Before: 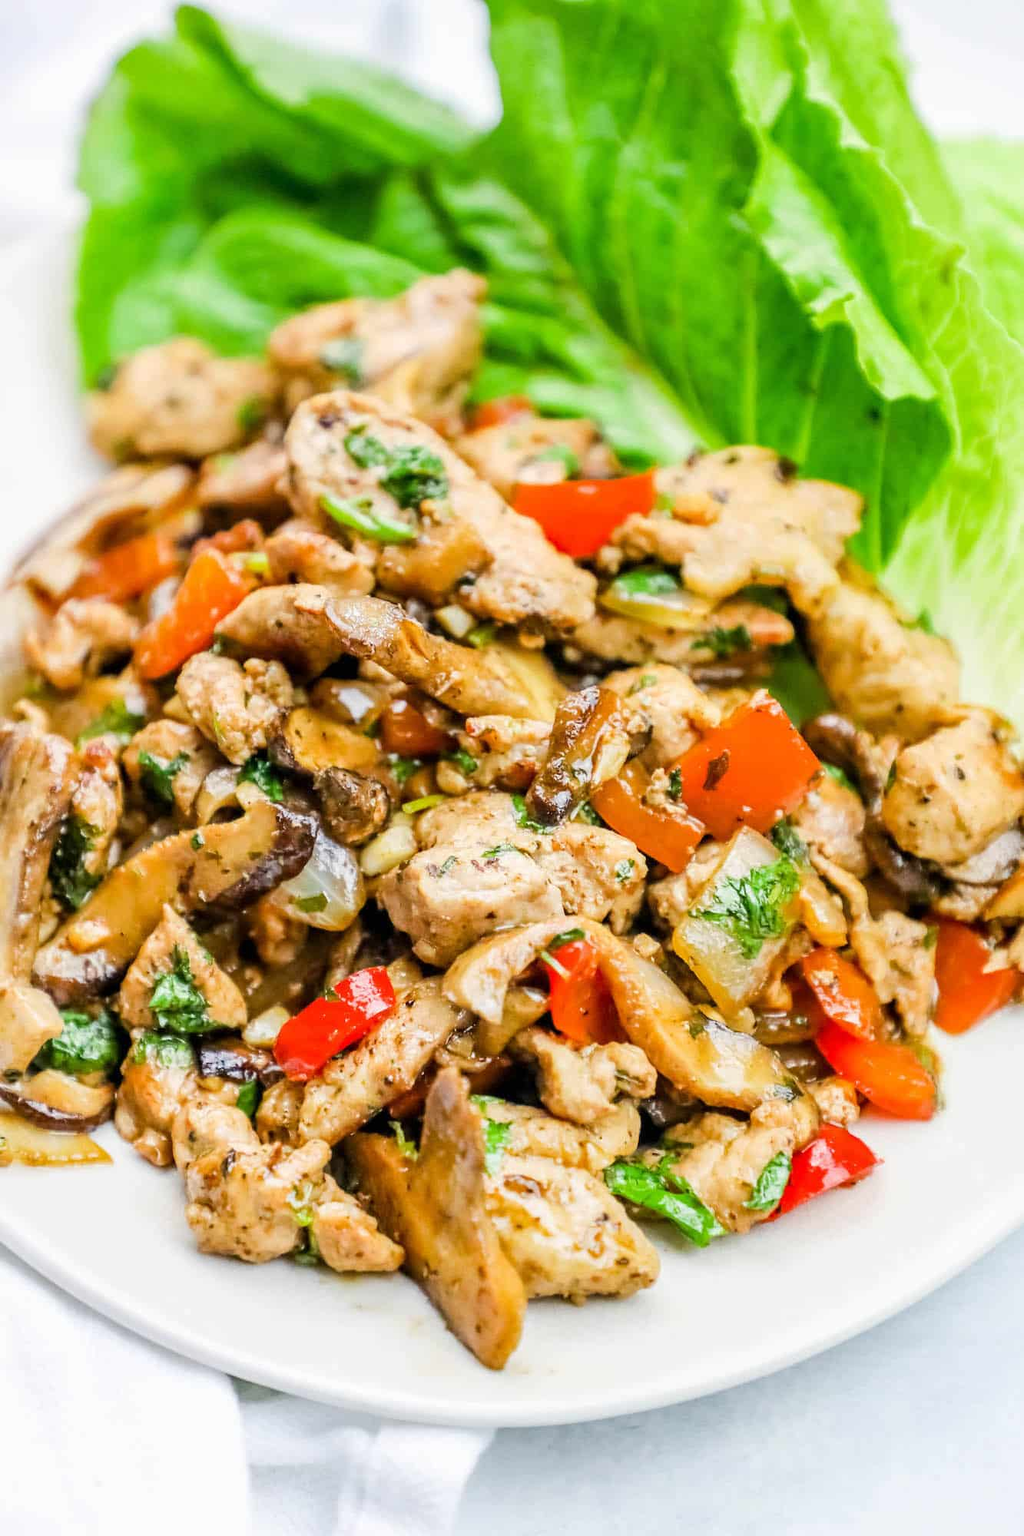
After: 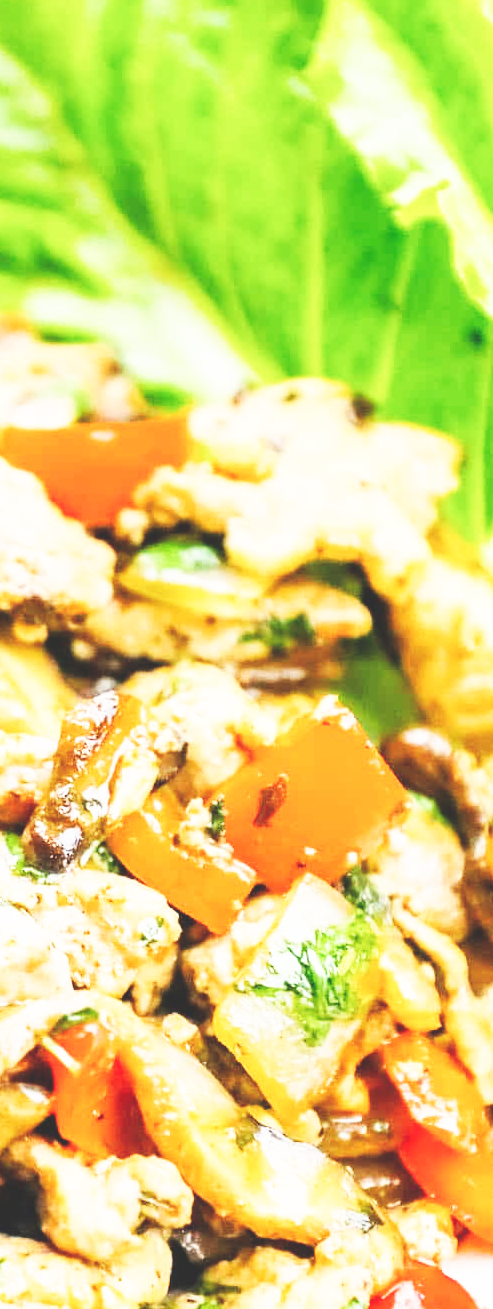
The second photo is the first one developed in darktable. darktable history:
crop and rotate: left 49.688%, top 10.134%, right 13.266%, bottom 24.369%
exposure: black level correction -0.026, compensate exposure bias true, compensate highlight preservation false
base curve: curves: ch0 [(0, 0) (0.007, 0.004) (0.027, 0.03) (0.046, 0.07) (0.207, 0.54) (0.442, 0.872) (0.673, 0.972) (1, 1)], preserve colors none
